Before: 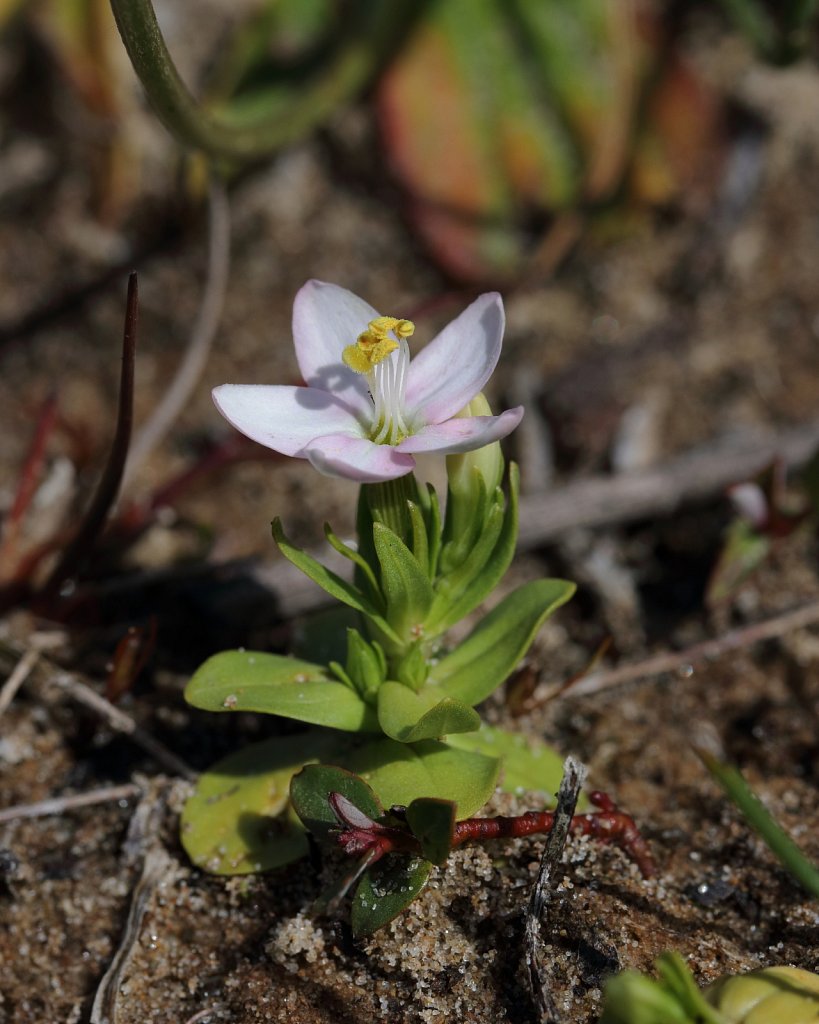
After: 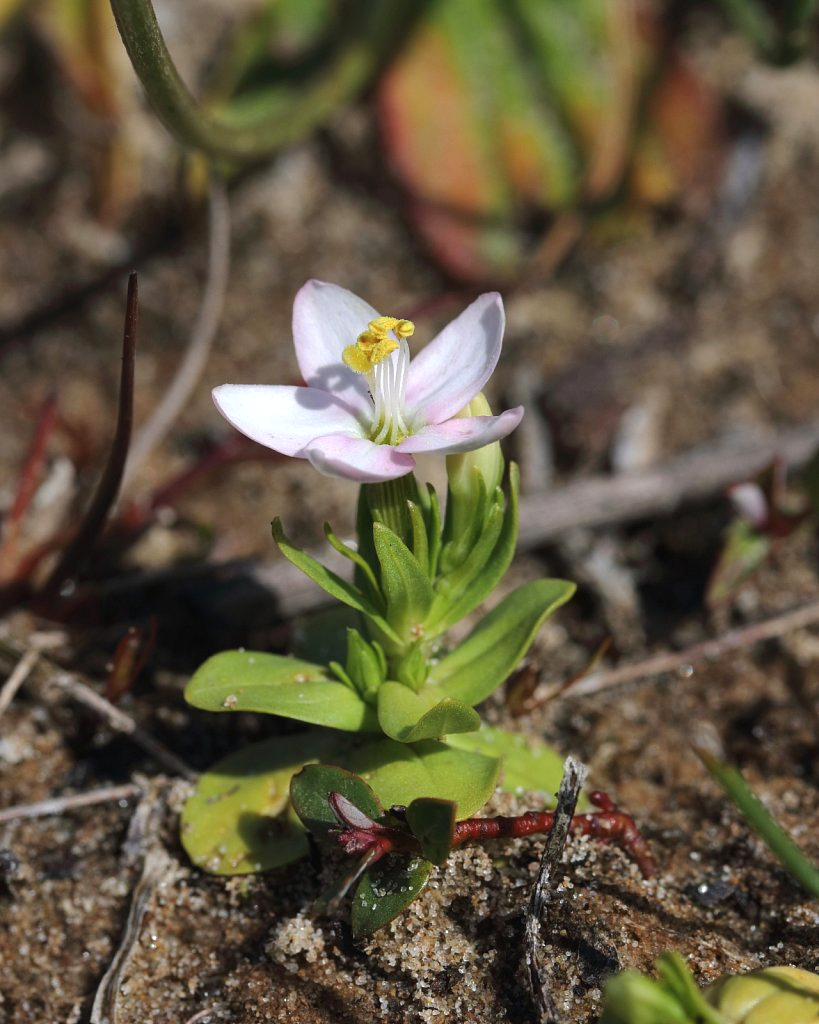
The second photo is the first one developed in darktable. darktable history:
exposure: black level correction -0.002, exposure 0.533 EV, compensate highlight preservation false
